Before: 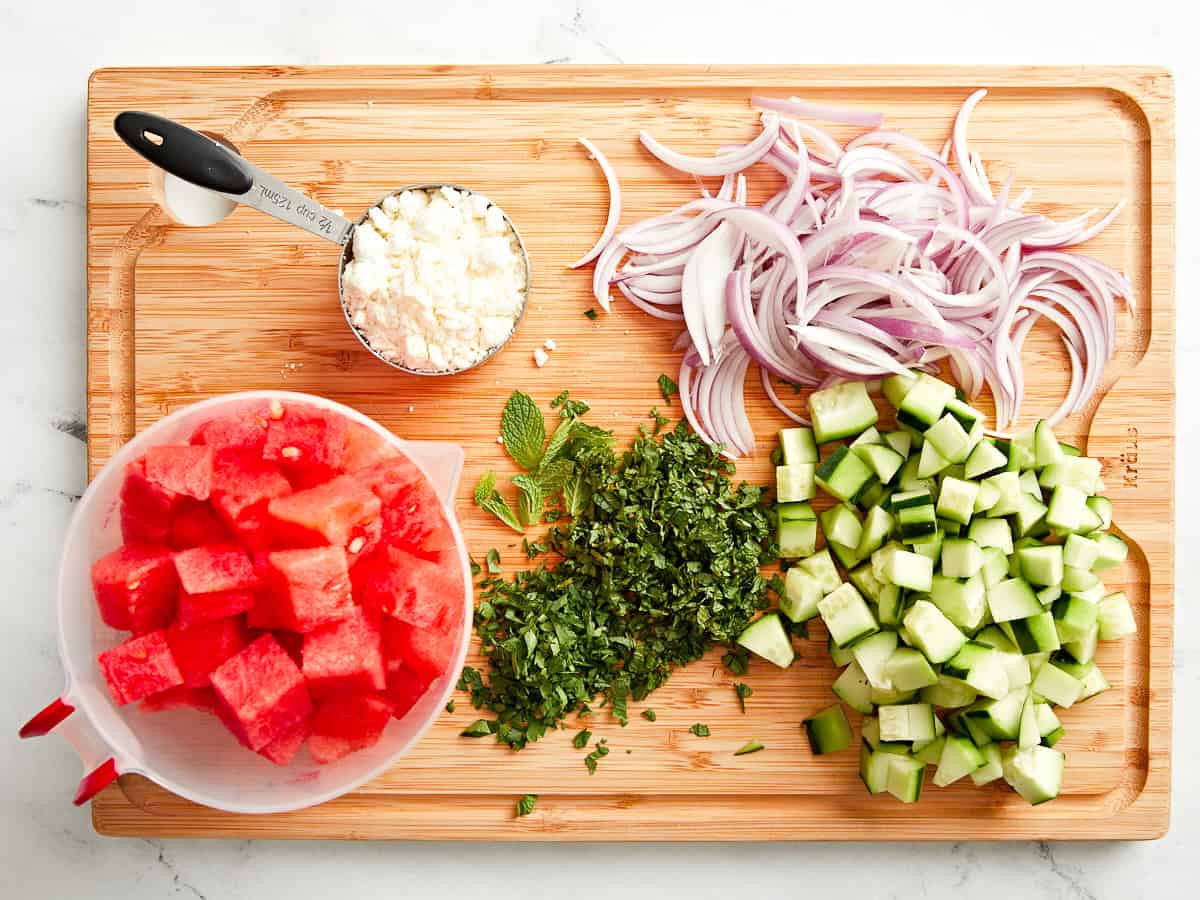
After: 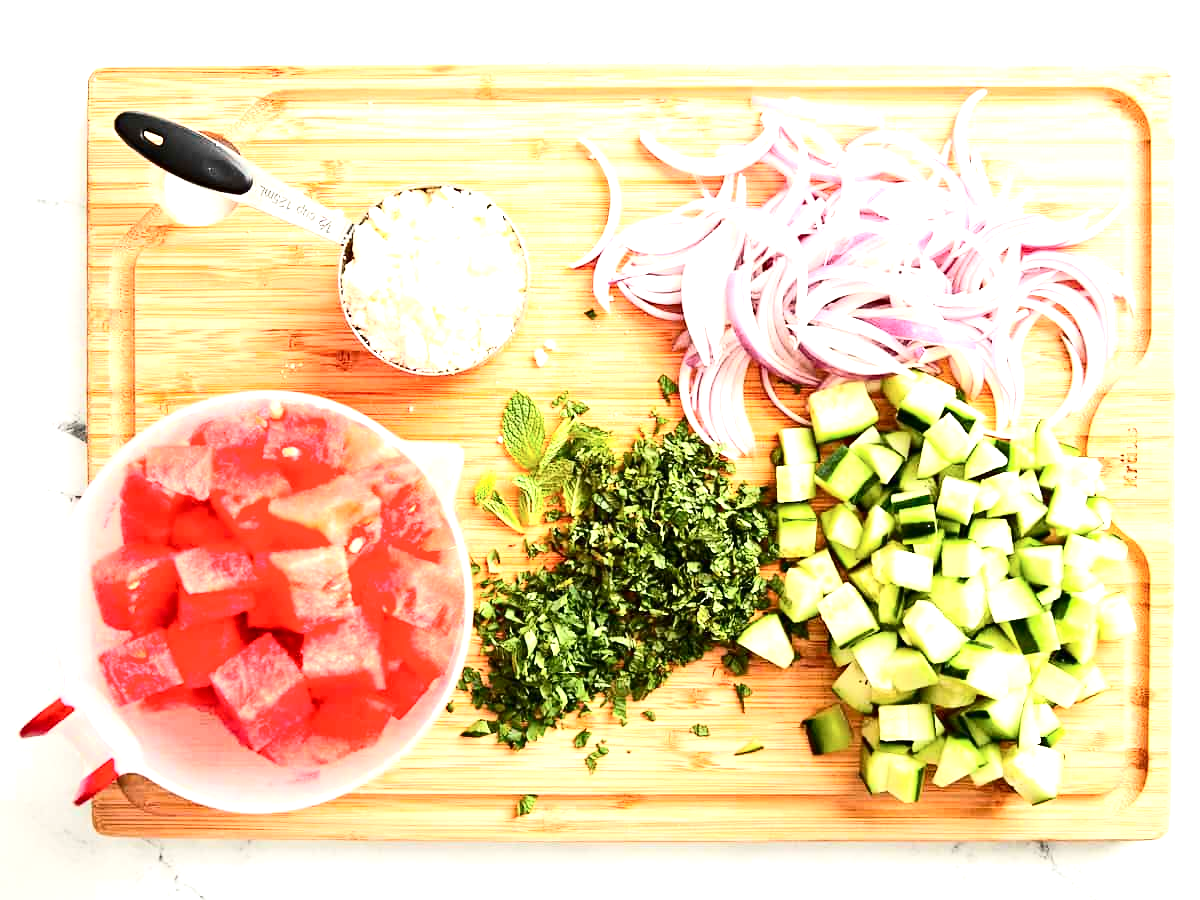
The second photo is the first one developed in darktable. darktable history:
contrast brightness saturation: contrast 0.28
exposure: black level correction 0, exposure 1.1 EV, compensate exposure bias true, compensate highlight preservation false
